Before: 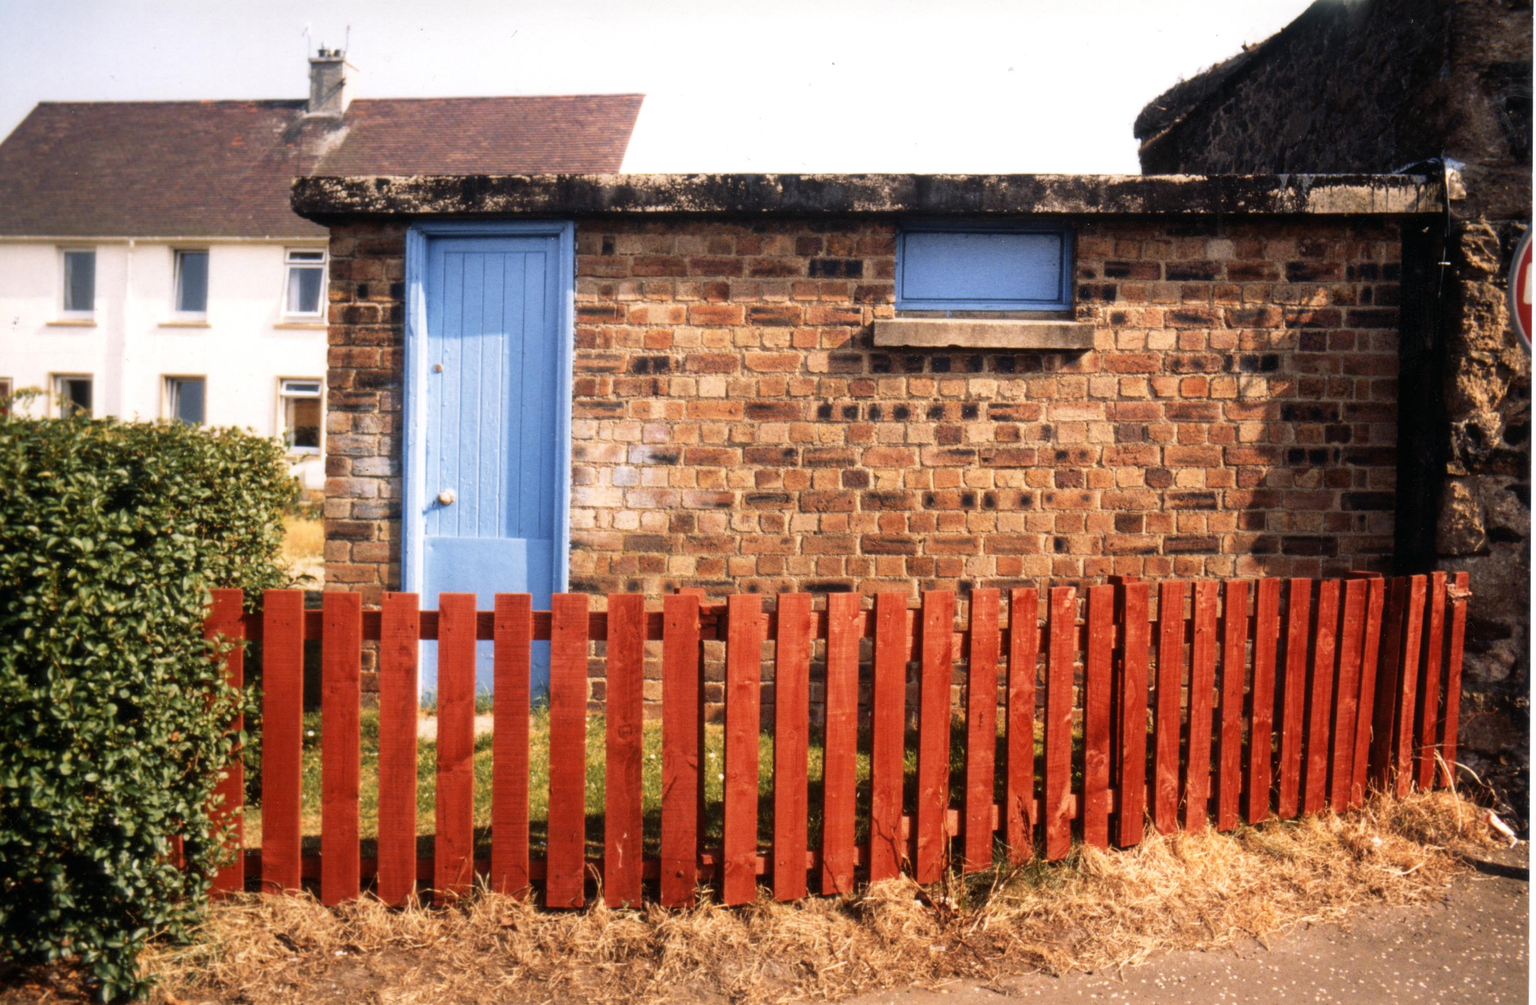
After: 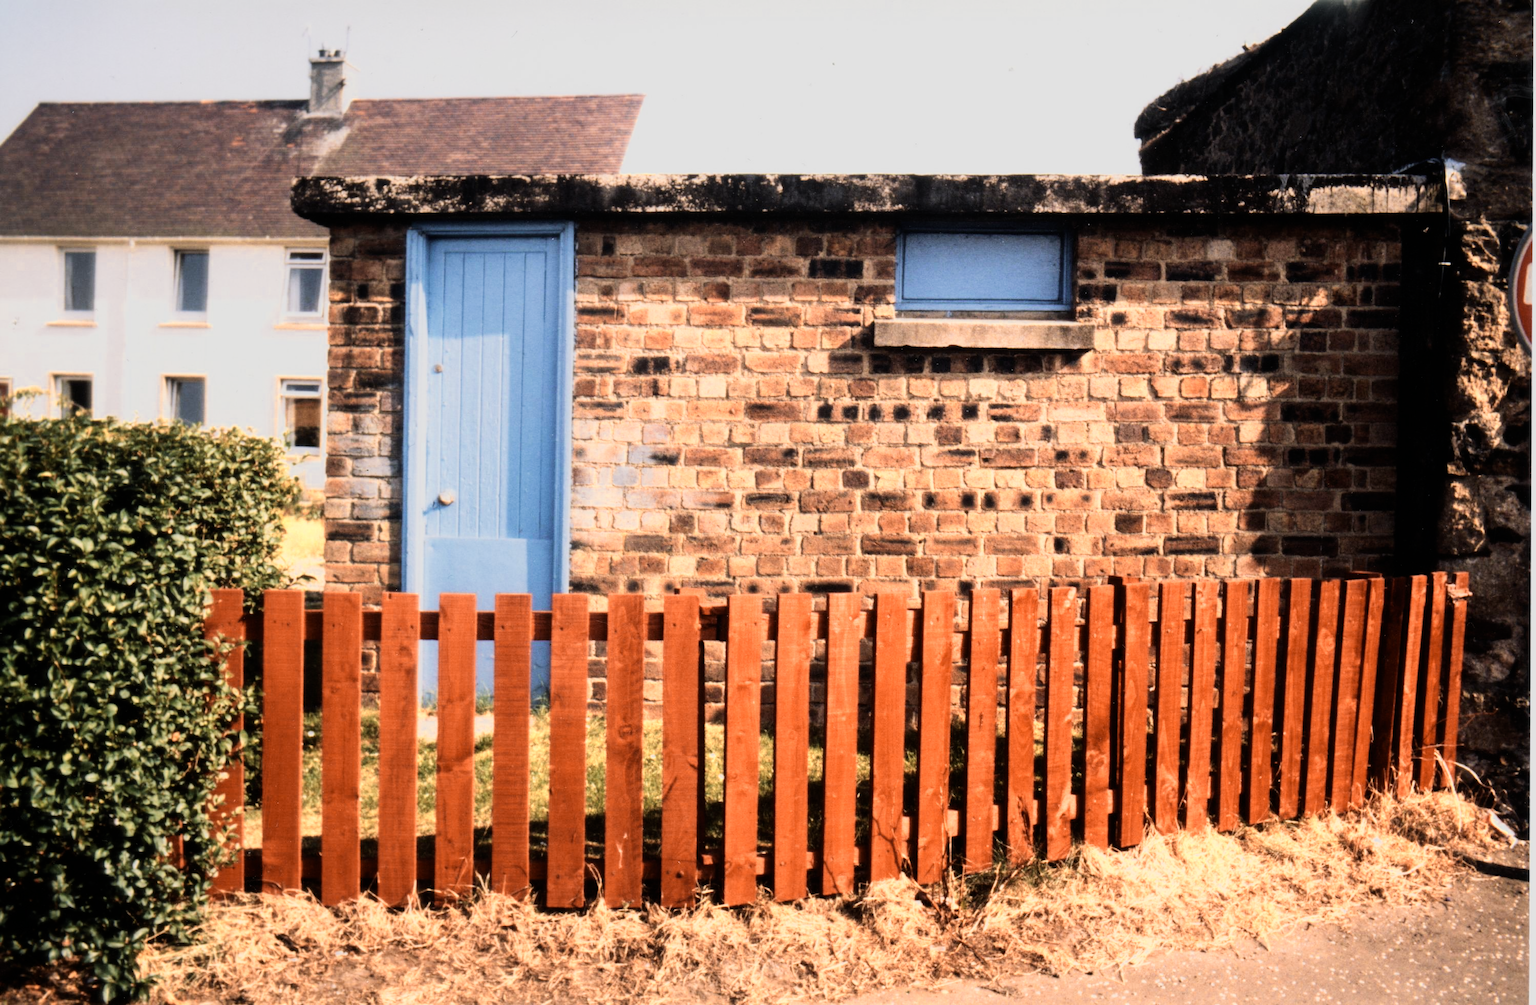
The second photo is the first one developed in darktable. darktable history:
filmic rgb: black relative exposure -7.5 EV, white relative exposure 5 EV, hardness 3.31, contrast 1.3, contrast in shadows safe
color zones: curves: ch0 [(0.018, 0.548) (0.197, 0.654) (0.425, 0.447) (0.605, 0.658) (0.732, 0.579)]; ch1 [(0.105, 0.531) (0.224, 0.531) (0.386, 0.39) (0.618, 0.456) (0.732, 0.456) (0.956, 0.421)]; ch2 [(0.039, 0.583) (0.215, 0.465) (0.399, 0.544) (0.465, 0.548) (0.614, 0.447) (0.724, 0.43) (0.882, 0.623) (0.956, 0.632)]
